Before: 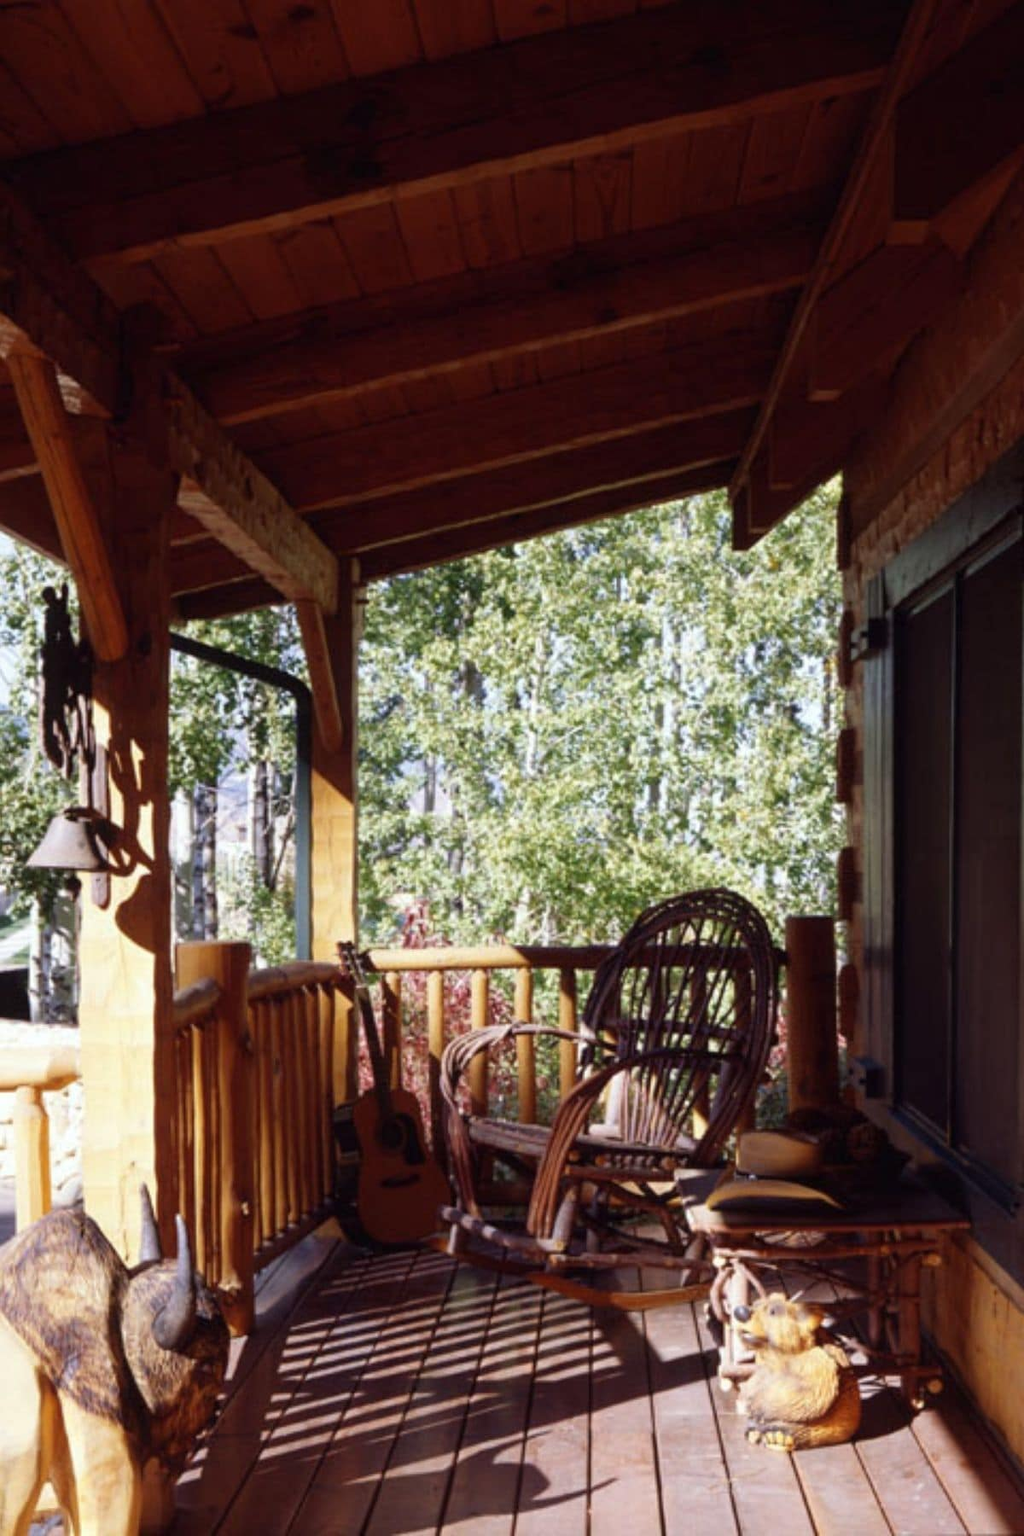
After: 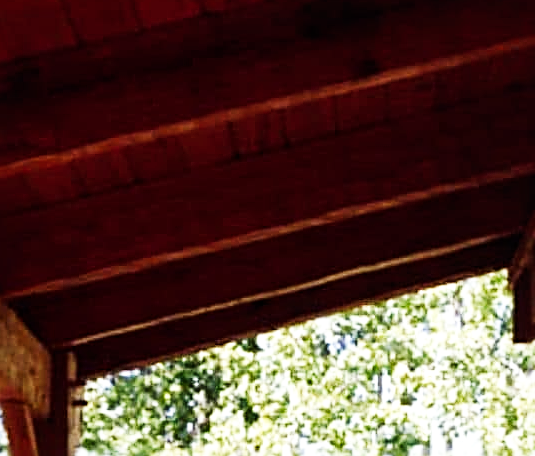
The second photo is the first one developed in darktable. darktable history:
sharpen: radius 2.824, amount 0.704
base curve: curves: ch0 [(0, 0) (0.007, 0.004) (0.027, 0.03) (0.046, 0.07) (0.207, 0.54) (0.442, 0.872) (0.673, 0.972) (1, 1)], preserve colors none
local contrast: mode bilateral grid, contrast 19, coarseness 49, detail 119%, midtone range 0.2
crop: left 28.783%, top 16.791%, right 26.627%, bottom 57.861%
